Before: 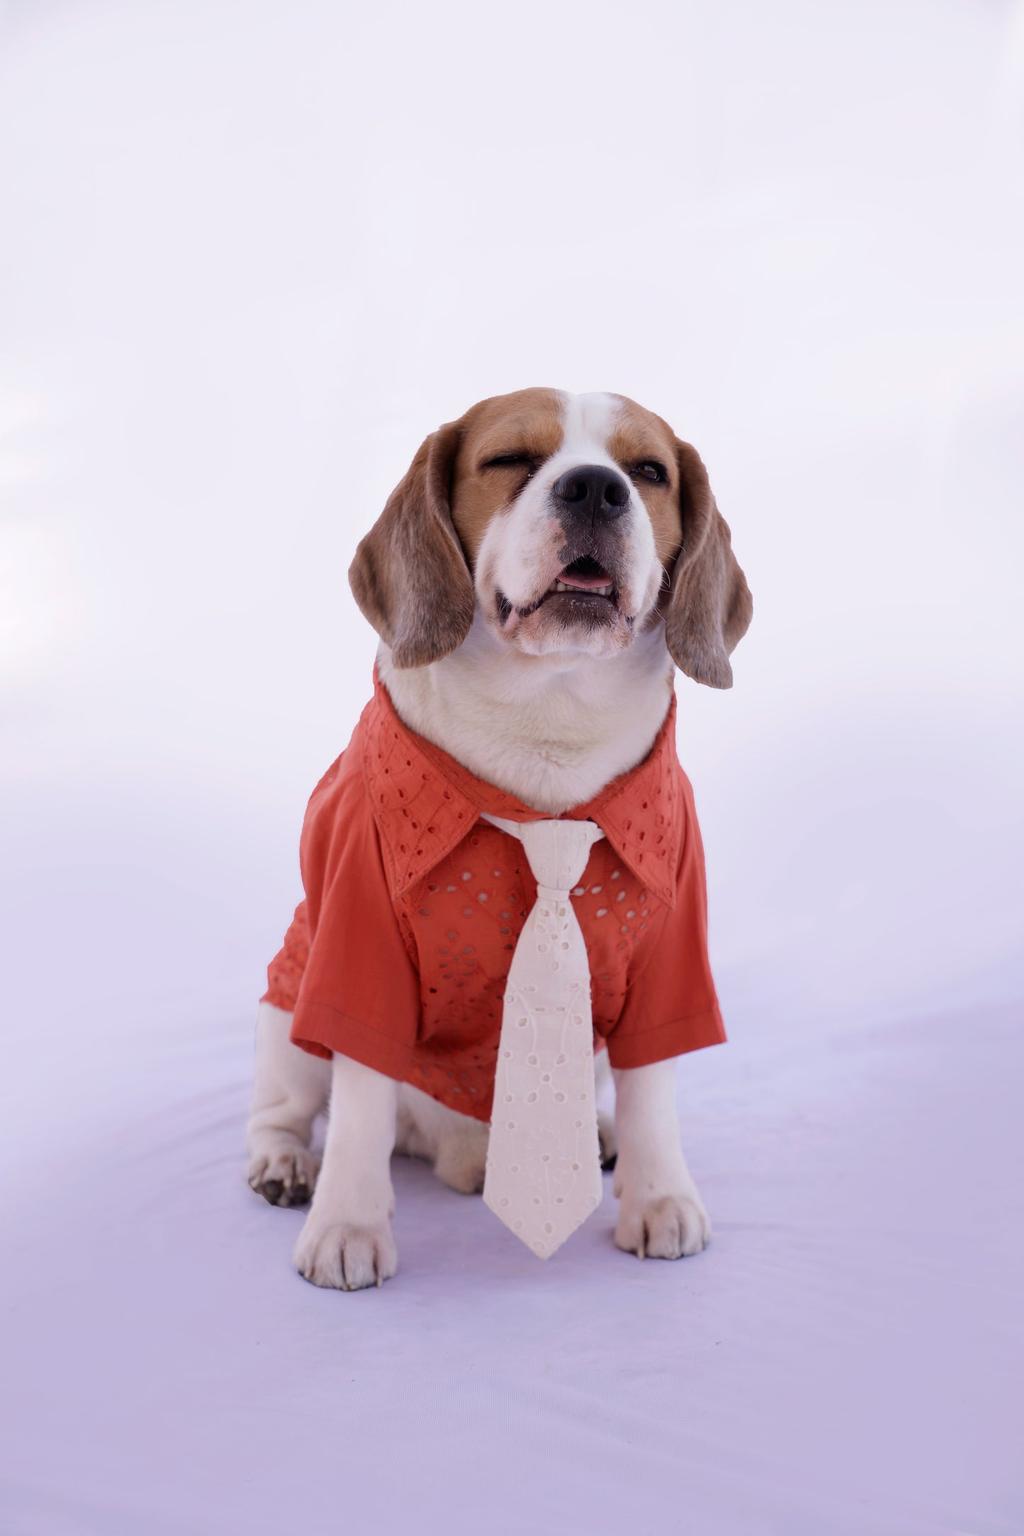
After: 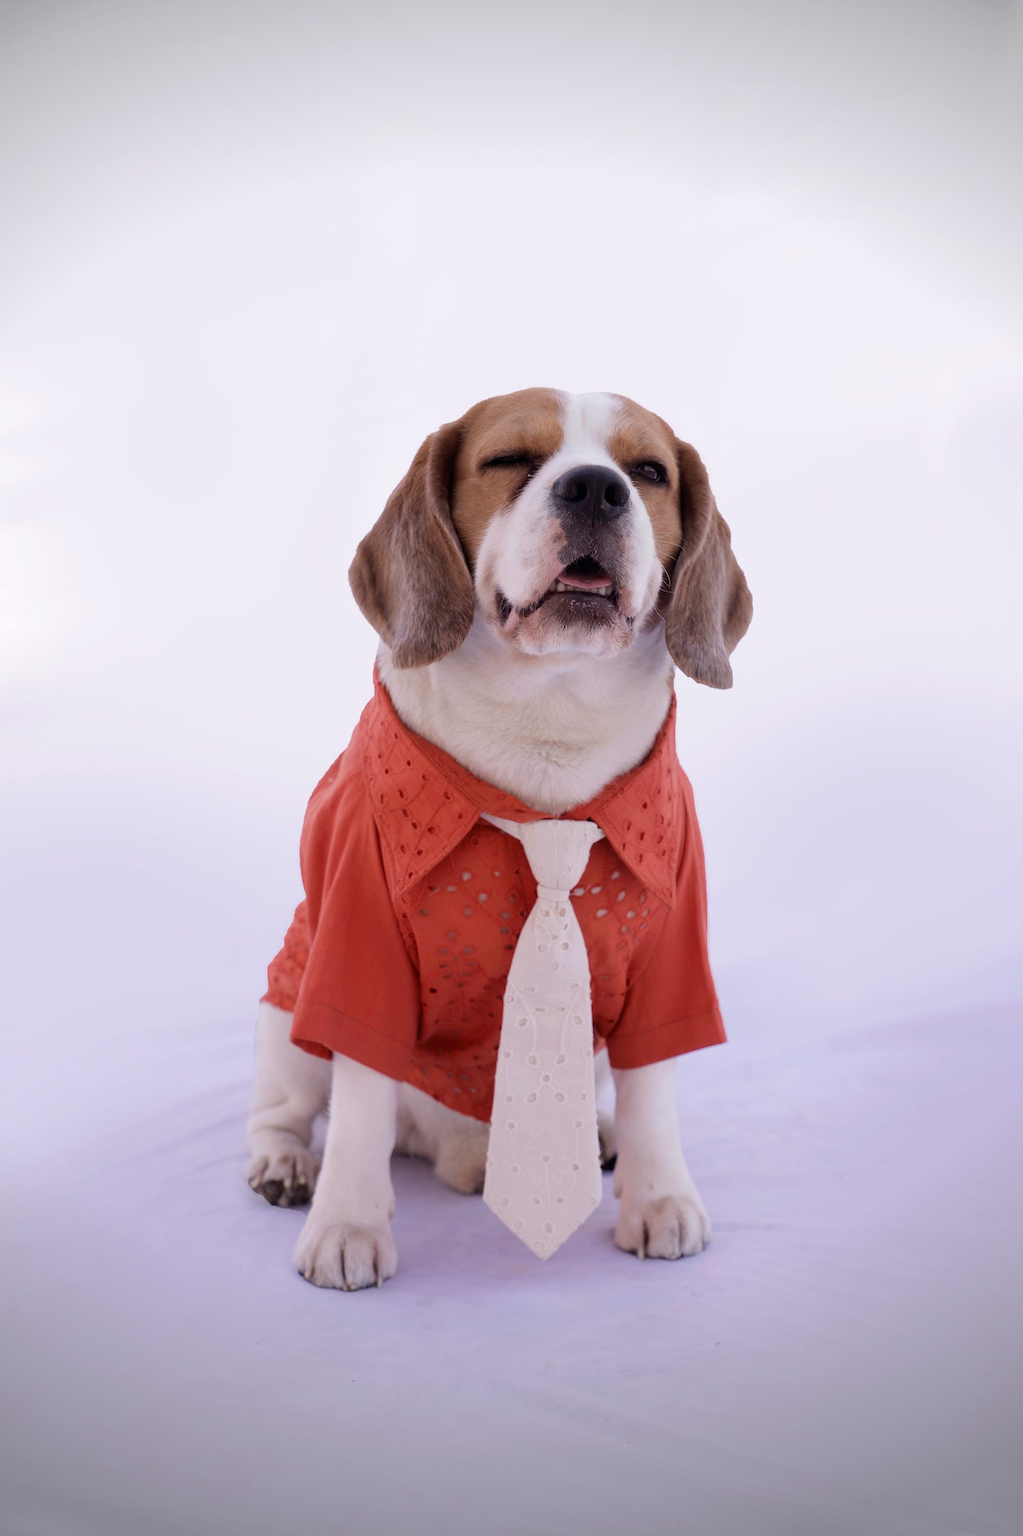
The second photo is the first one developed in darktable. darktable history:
vignetting: fall-off start 88.73%, fall-off radius 42.9%, center (-0.032, -0.045), width/height ratio 1.169, unbound false
